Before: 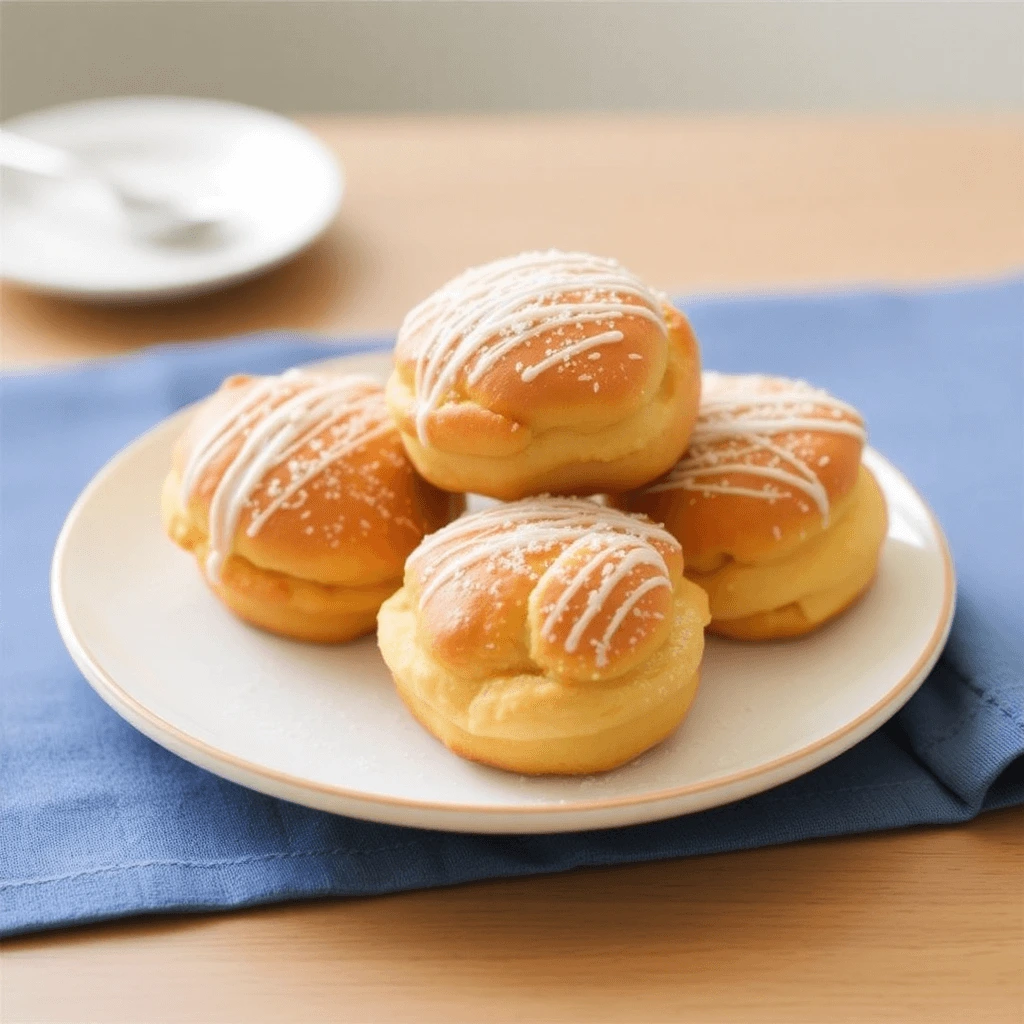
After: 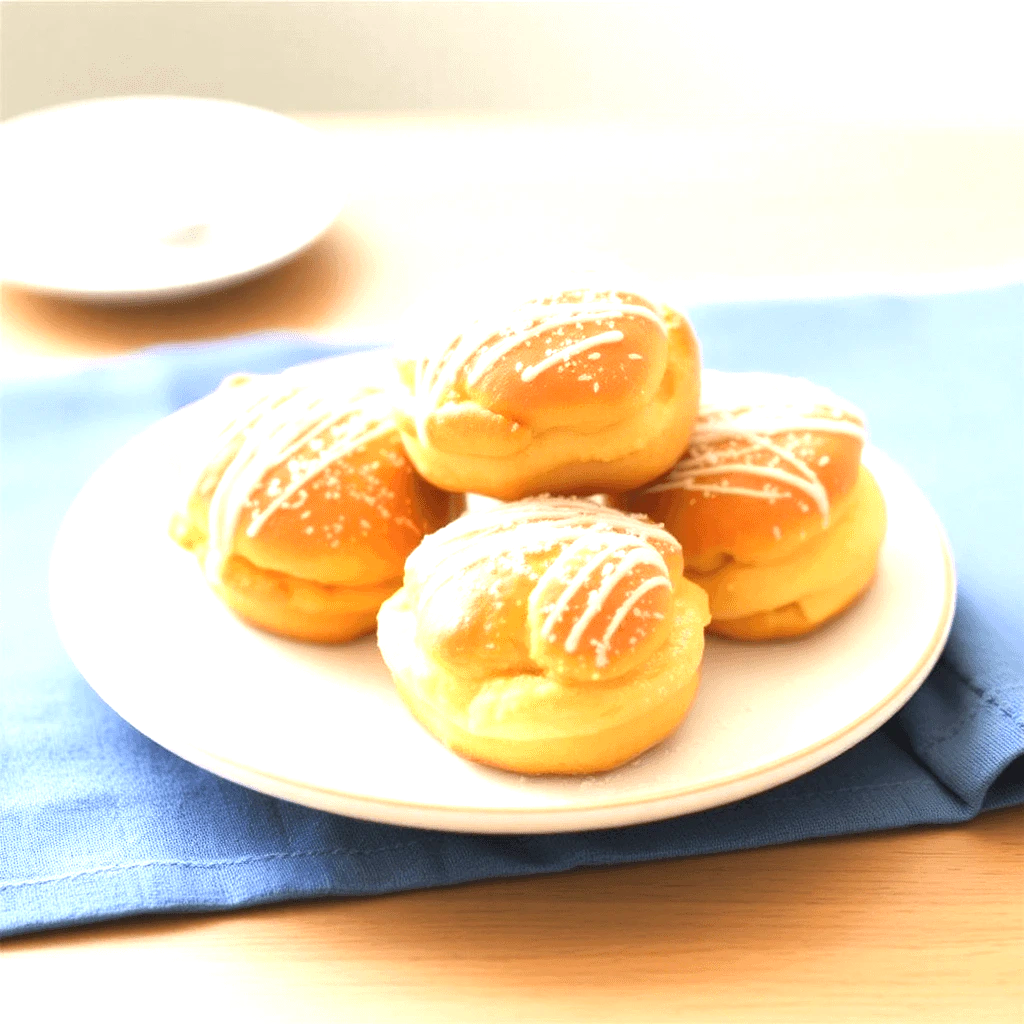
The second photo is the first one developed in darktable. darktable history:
exposure: exposure 1.137 EV, compensate highlight preservation false
